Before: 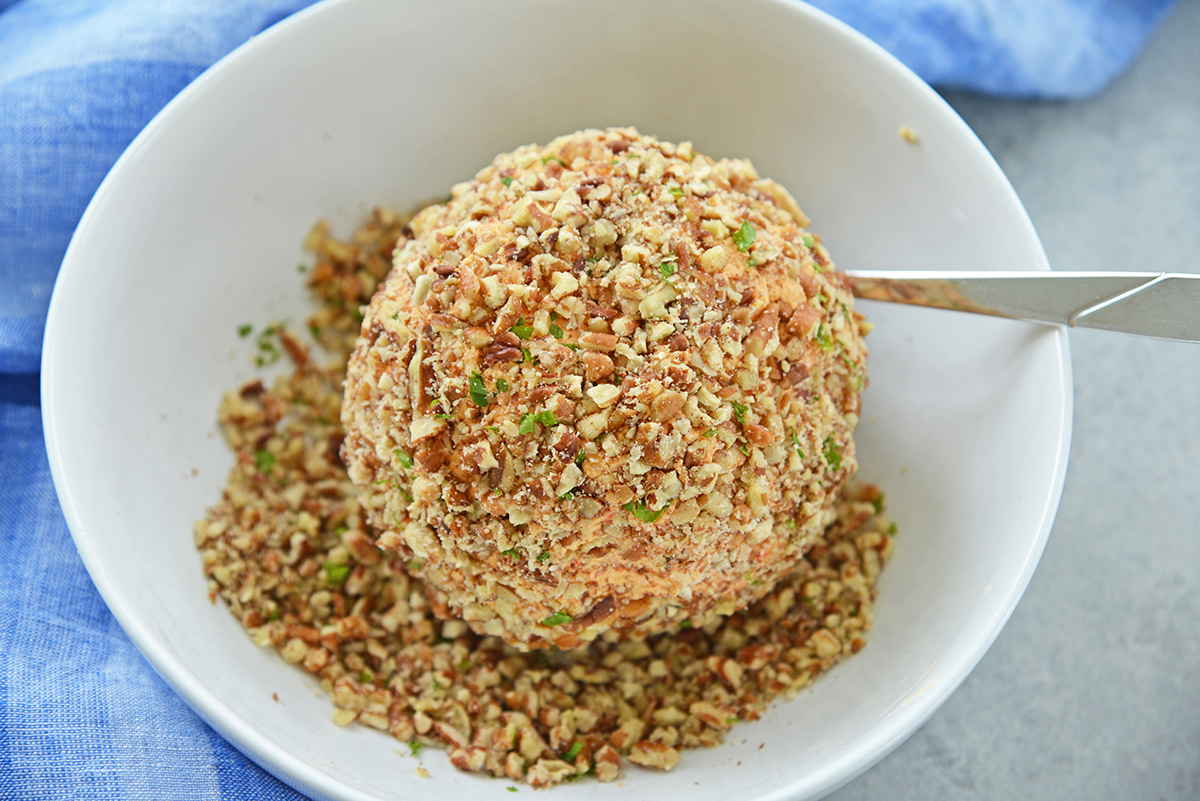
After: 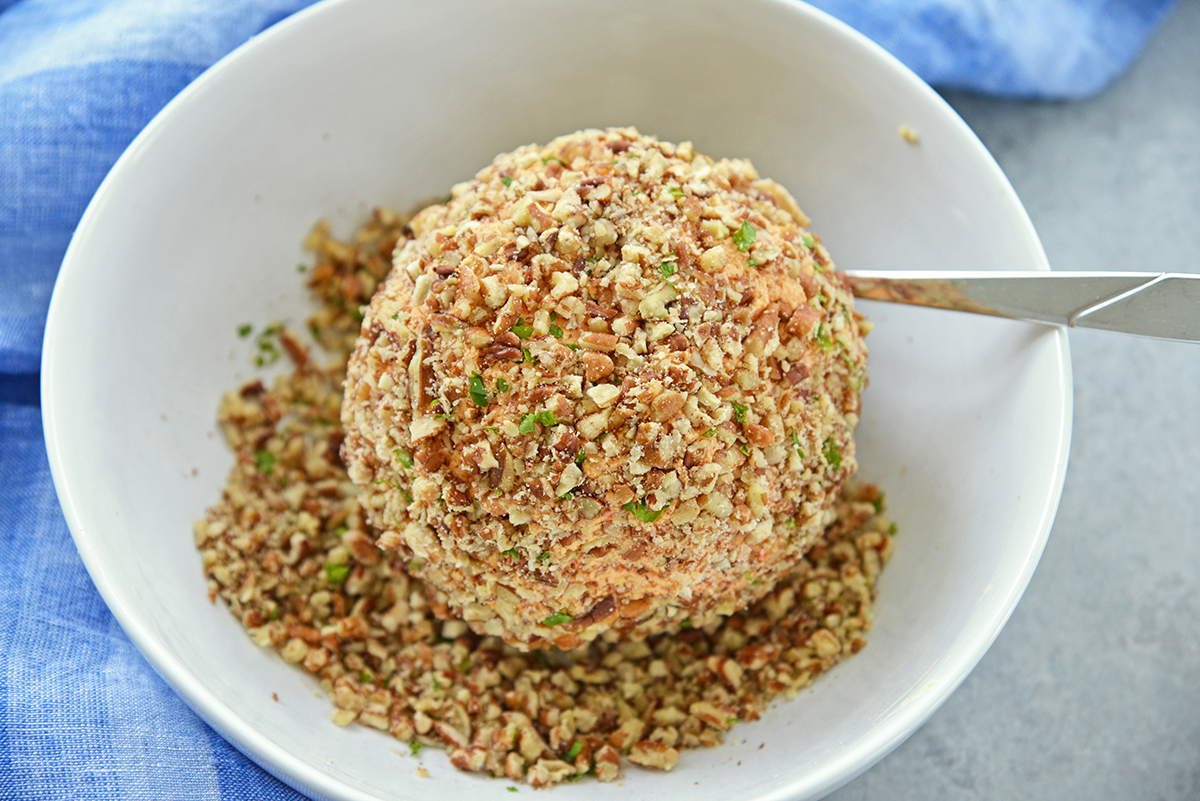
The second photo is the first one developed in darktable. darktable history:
split-toning: shadows › saturation 0.61, highlights › saturation 0.58, balance -28.74, compress 87.36%
local contrast: highlights 100%, shadows 100%, detail 120%, midtone range 0.2
